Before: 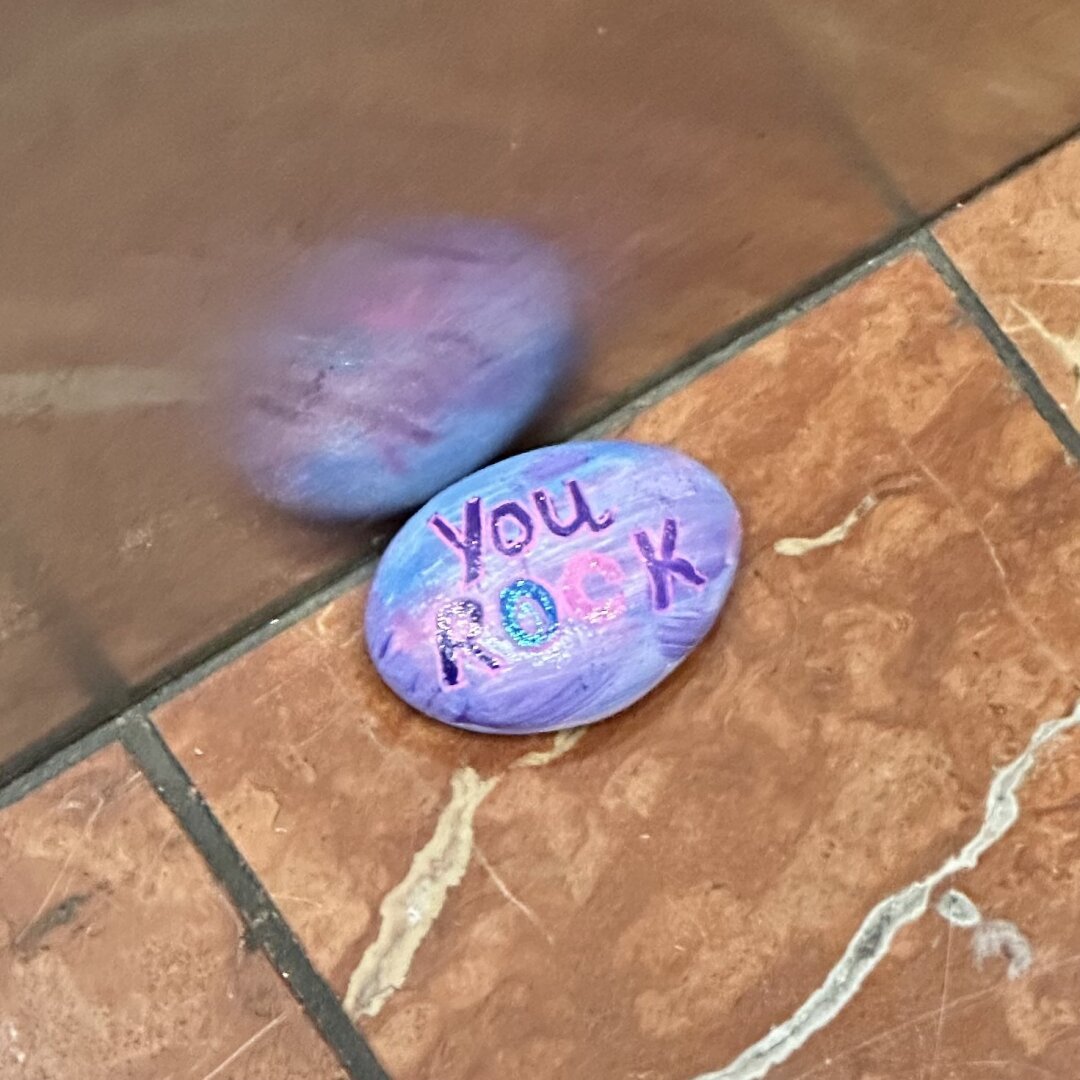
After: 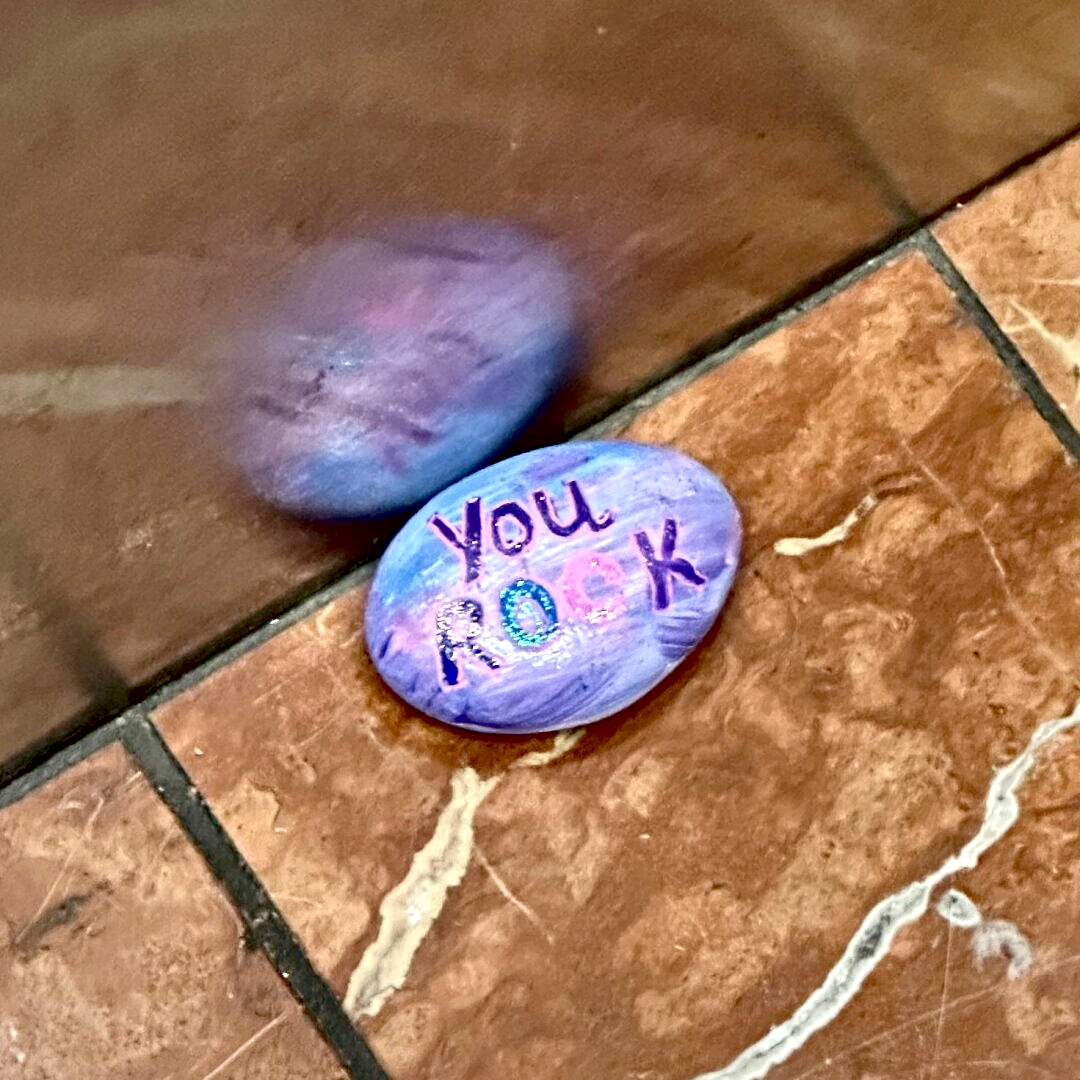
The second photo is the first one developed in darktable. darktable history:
local contrast: mode bilateral grid, contrast 100, coarseness 100, detail 165%, midtone range 0.2
exposure: black level correction 0.048, exposure 0.013 EV, compensate highlight preservation false
